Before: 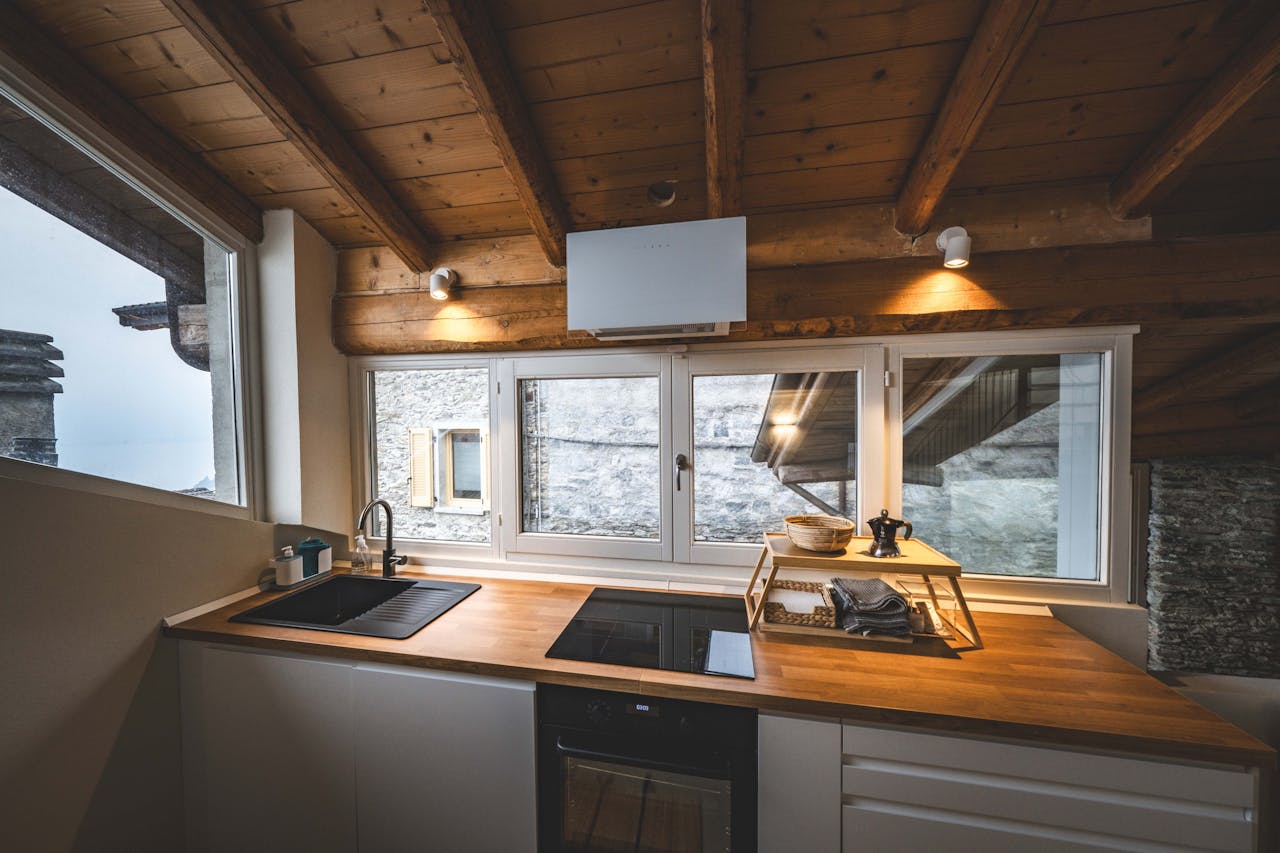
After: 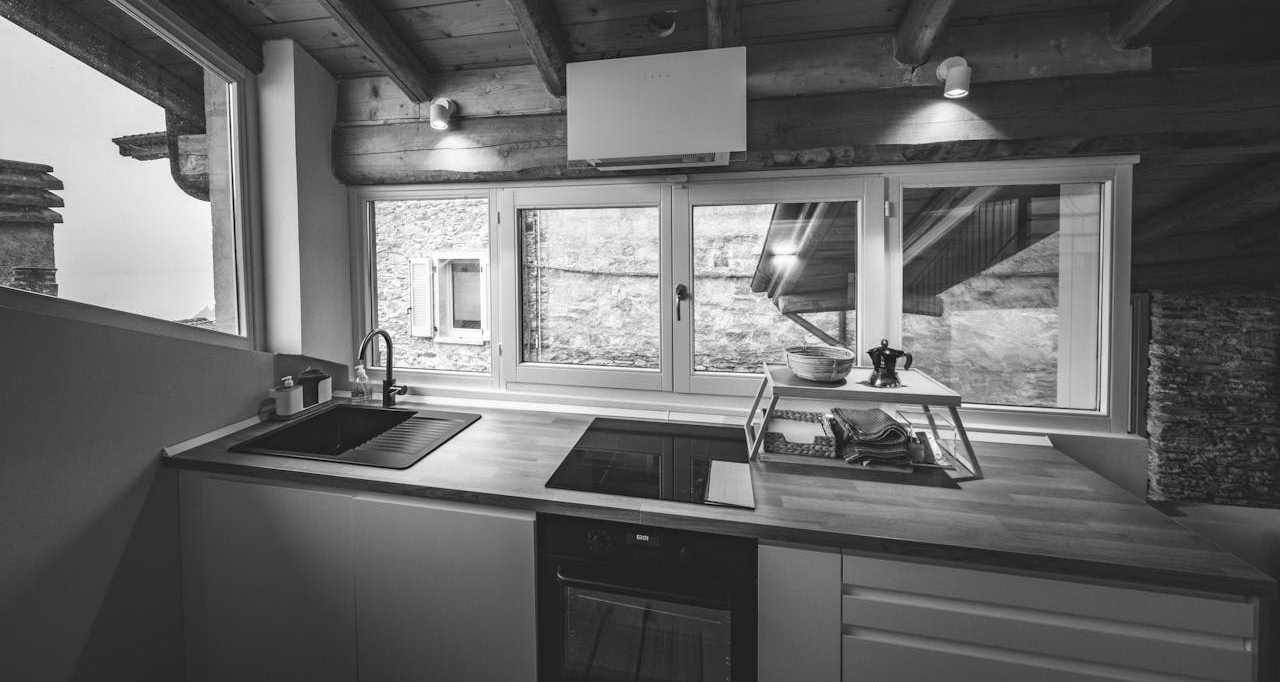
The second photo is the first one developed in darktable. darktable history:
crop and rotate: top 19.998%
monochrome: on, module defaults
